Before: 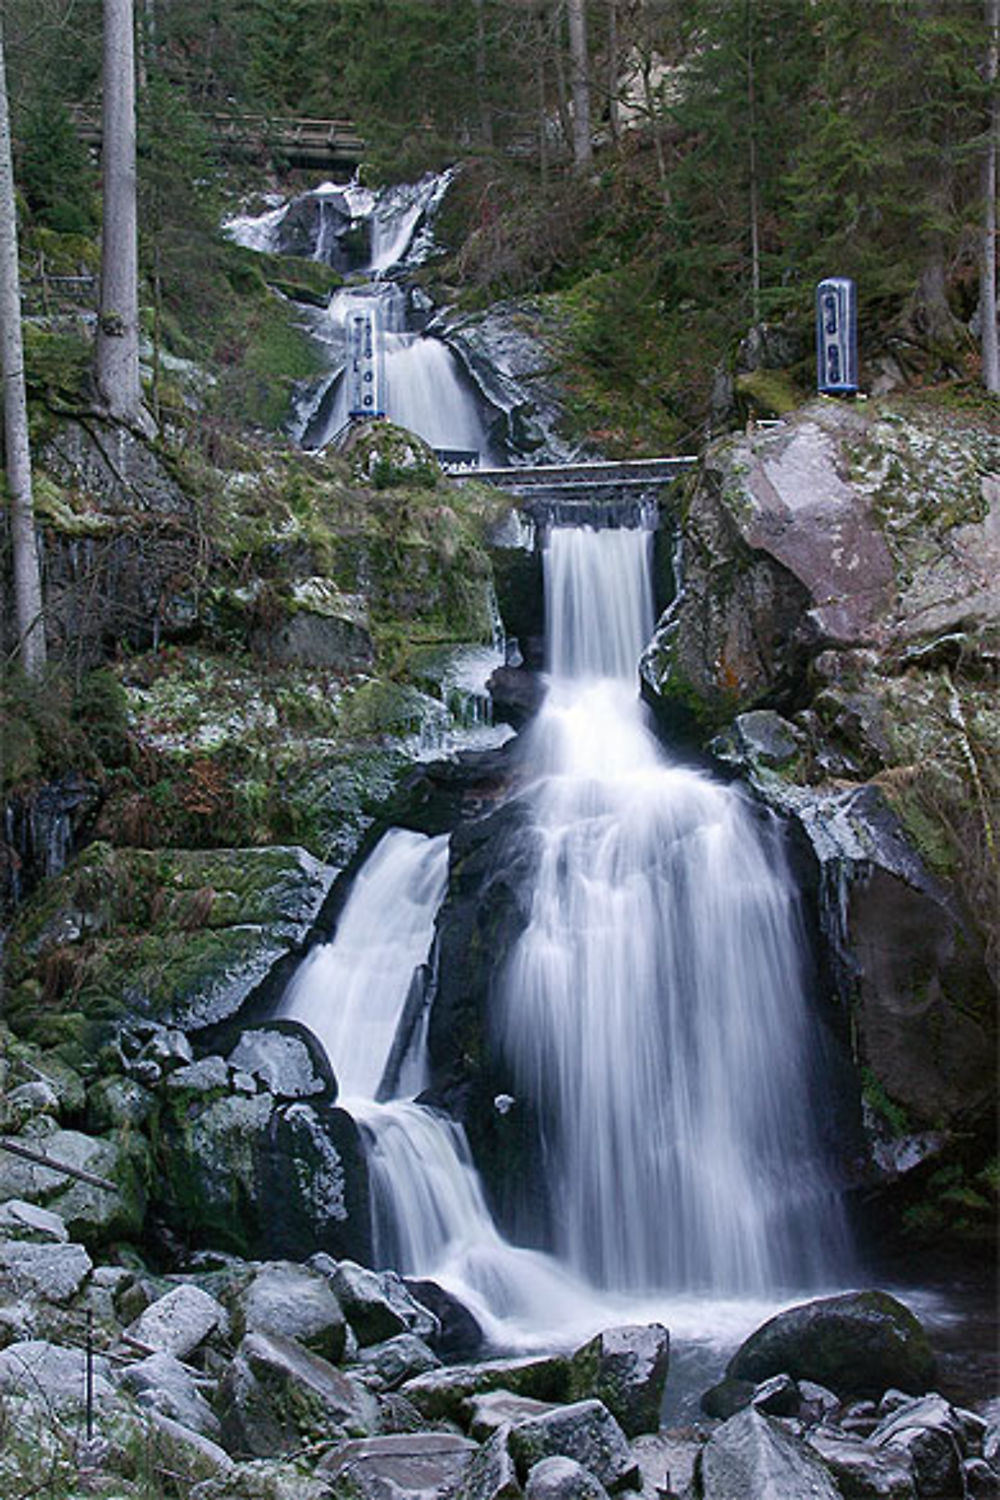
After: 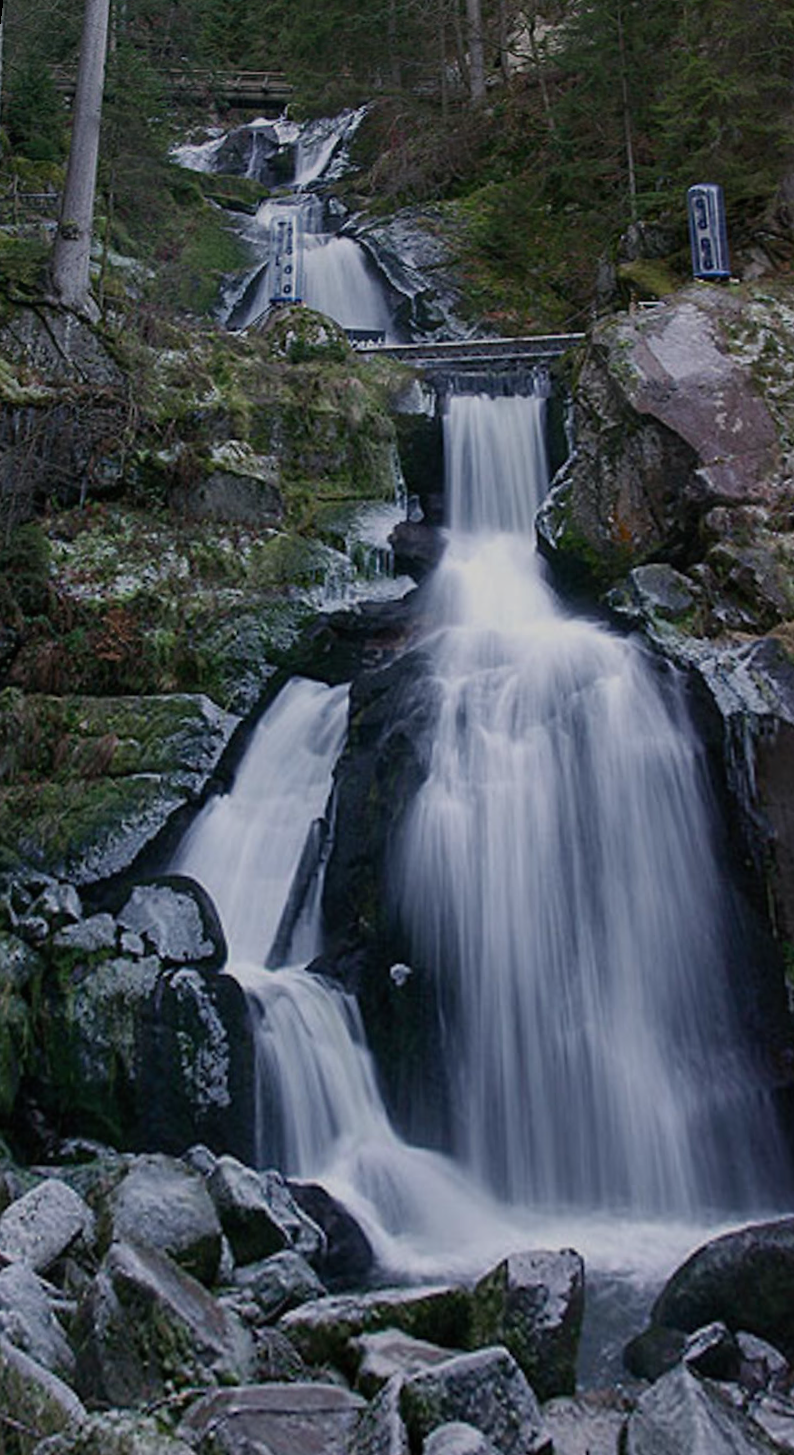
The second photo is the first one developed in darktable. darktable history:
exposure: black level correction 0, exposure -0.721 EV, compensate highlight preservation false
crop: right 4.126%, bottom 0.031%
rotate and perspective: rotation 0.72°, lens shift (vertical) -0.352, lens shift (horizontal) -0.051, crop left 0.152, crop right 0.859, crop top 0.019, crop bottom 0.964
